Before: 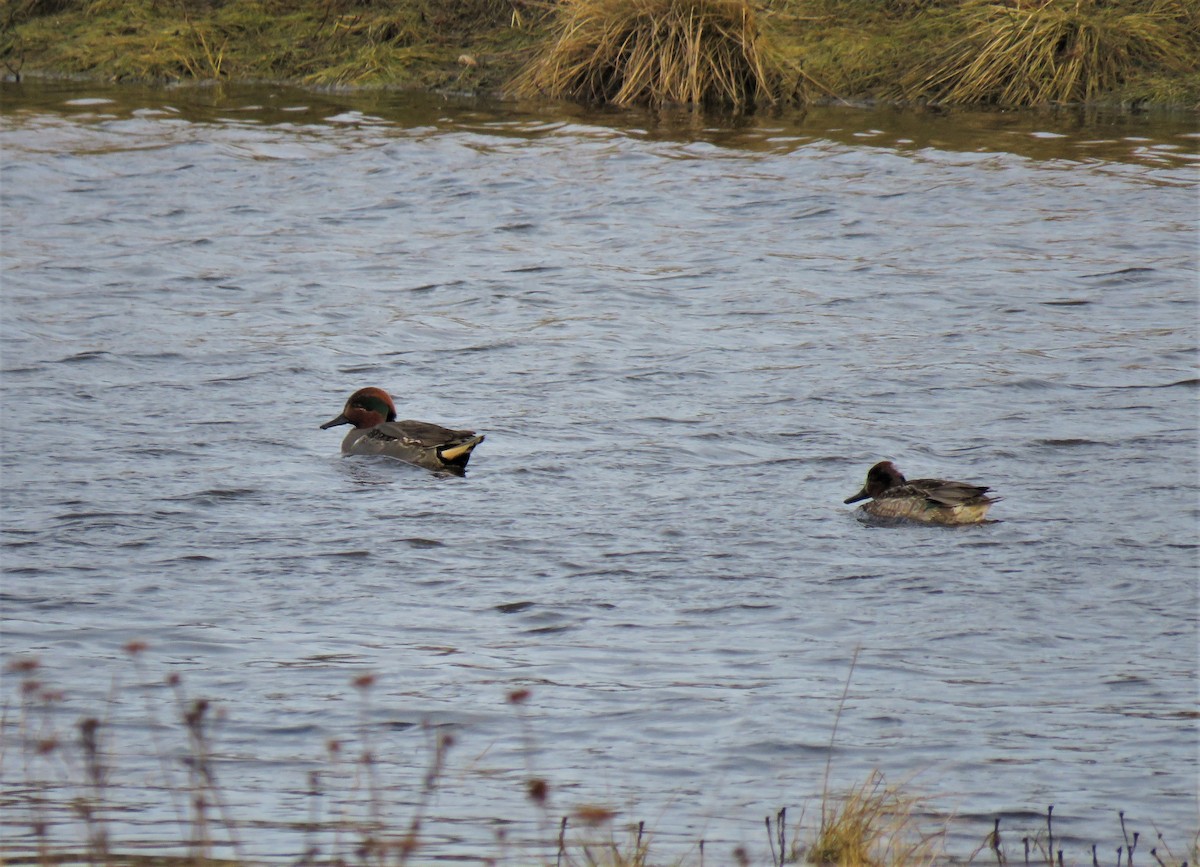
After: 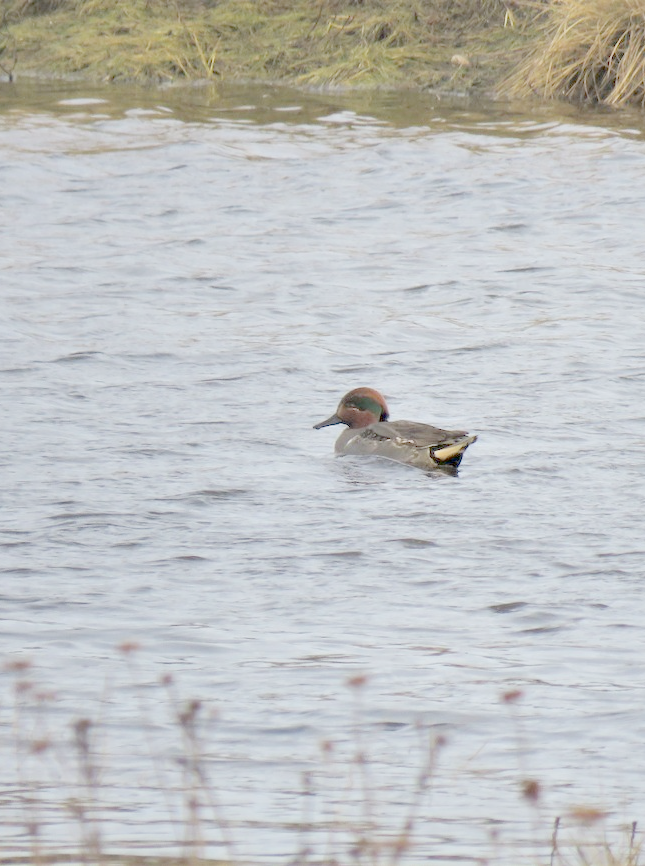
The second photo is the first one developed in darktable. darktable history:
crop: left 0.587%, right 45.588%, bottom 0.086%
